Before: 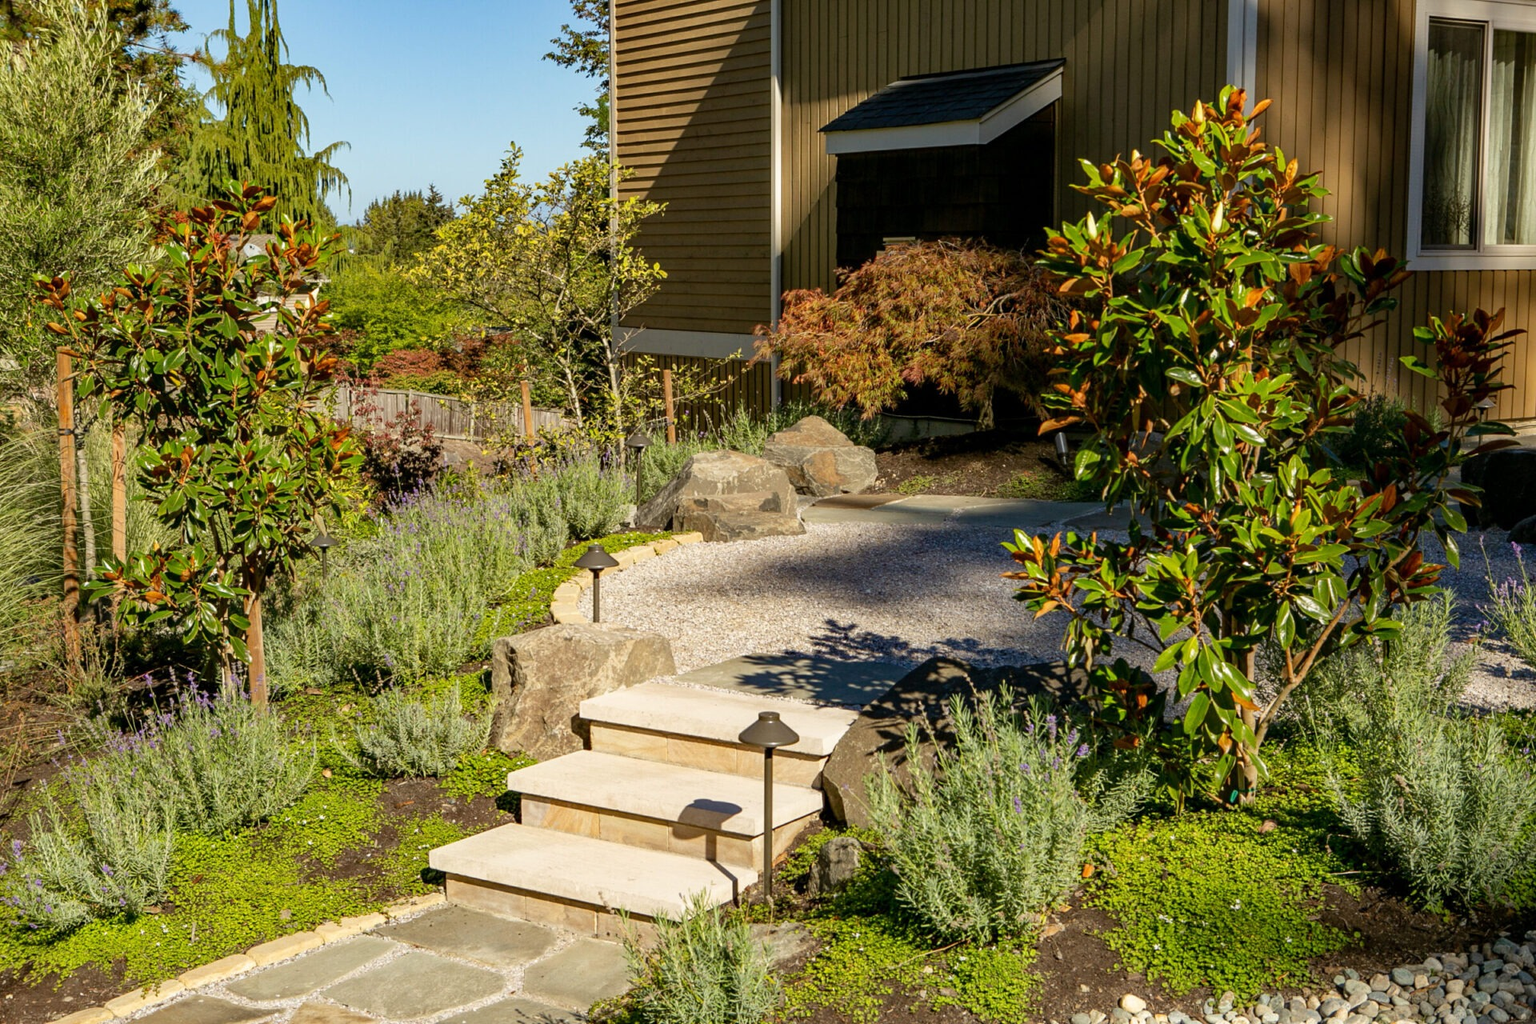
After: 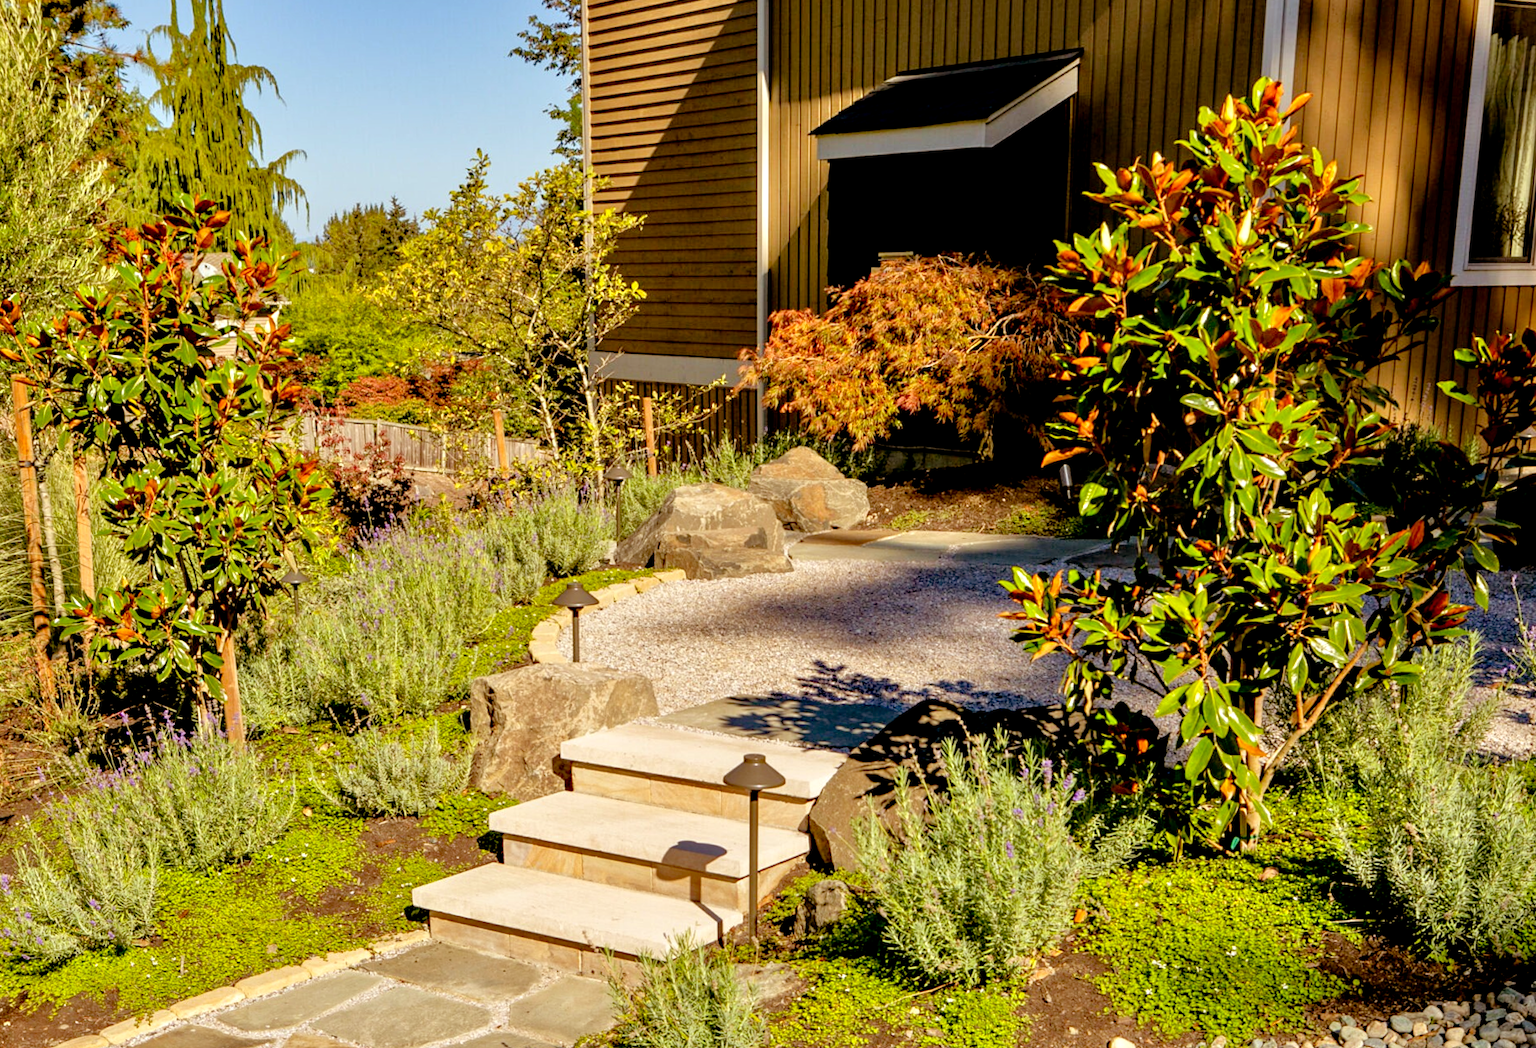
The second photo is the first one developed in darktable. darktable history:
rotate and perspective: rotation 0.074°, lens shift (vertical) 0.096, lens shift (horizontal) -0.041, crop left 0.043, crop right 0.952, crop top 0.024, crop bottom 0.979
tone equalizer: -7 EV 0.15 EV, -6 EV 0.6 EV, -5 EV 1.15 EV, -4 EV 1.33 EV, -3 EV 1.15 EV, -2 EV 0.6 EV, -1 EV 0.15 EV, mask exposure compensation -0.5 EV
base curve: curves: ch0 [(0, 0) (0.283, 0.295) (1, 1)], preserve colors none
exposure: black level correction 0.011, compensate highlight preservation false
rgb levels: mode RGB, independent channels, levels [[0, 0.5, 1], [0, 0.521, 1], [0, 0.536, 1]]
white balance: emerald 1
